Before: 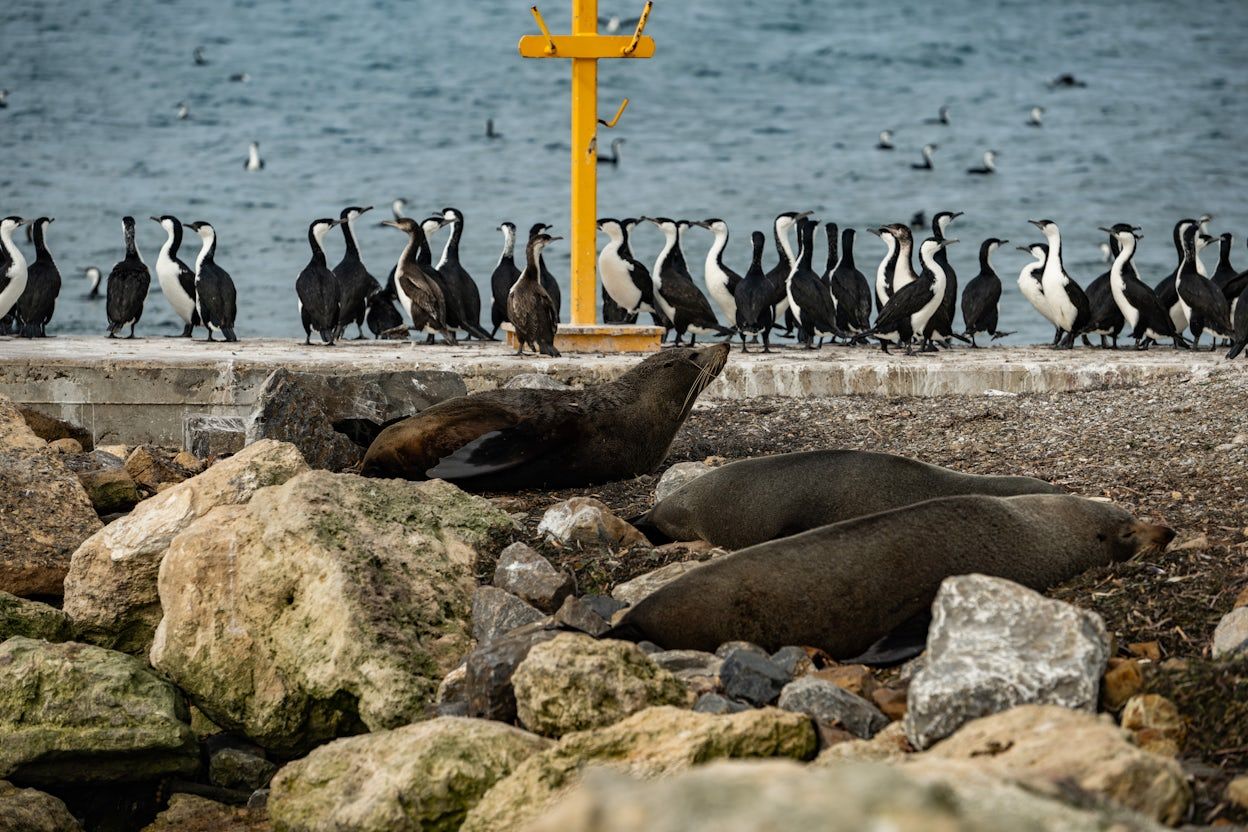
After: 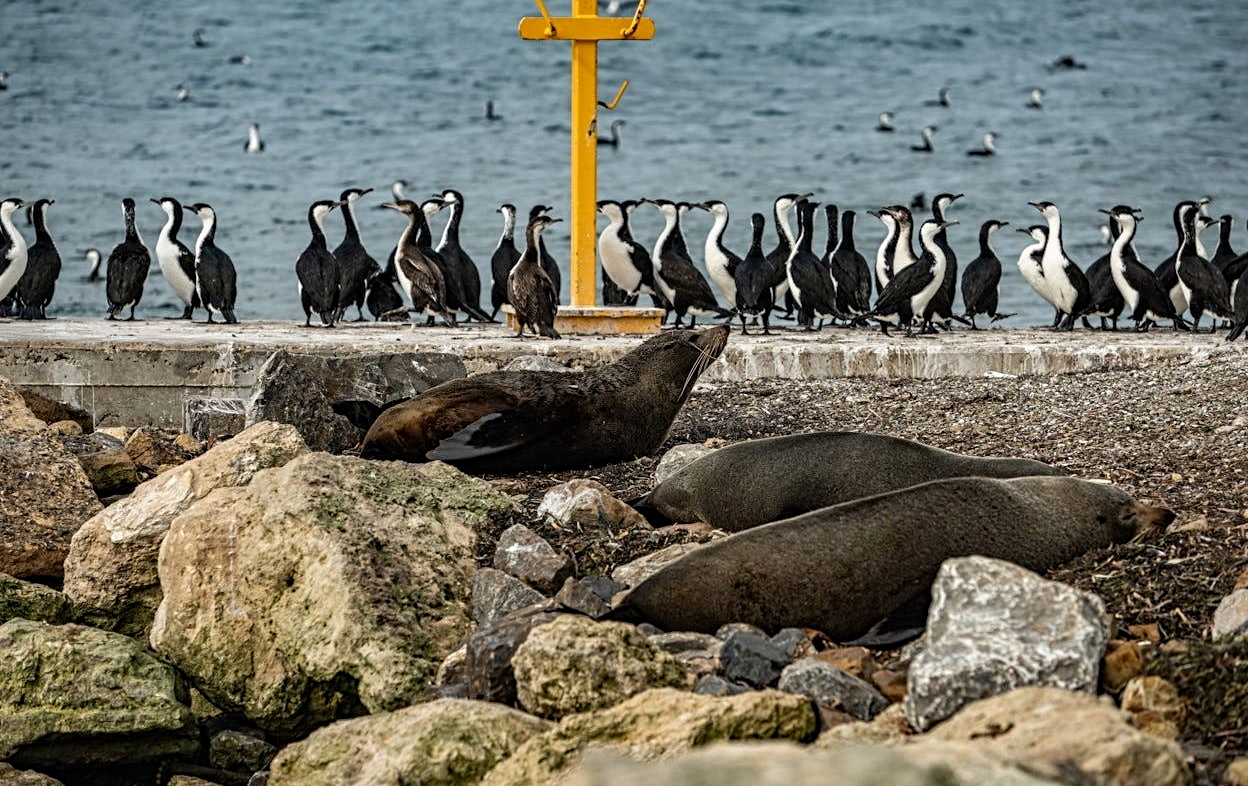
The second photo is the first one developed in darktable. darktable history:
shadows and highlights: white point adjustment 0.161, highlights -69.52, soften with gaussian
crop and rotate: top 2.218%, bottom 3.277%
contrast equalizer: y [[0.5, 0.5, 0.5, 0.539, 0.64, 0.611], [0.5 ×6], [0.5 ×6], [0 ×6], [0 ×6]]
